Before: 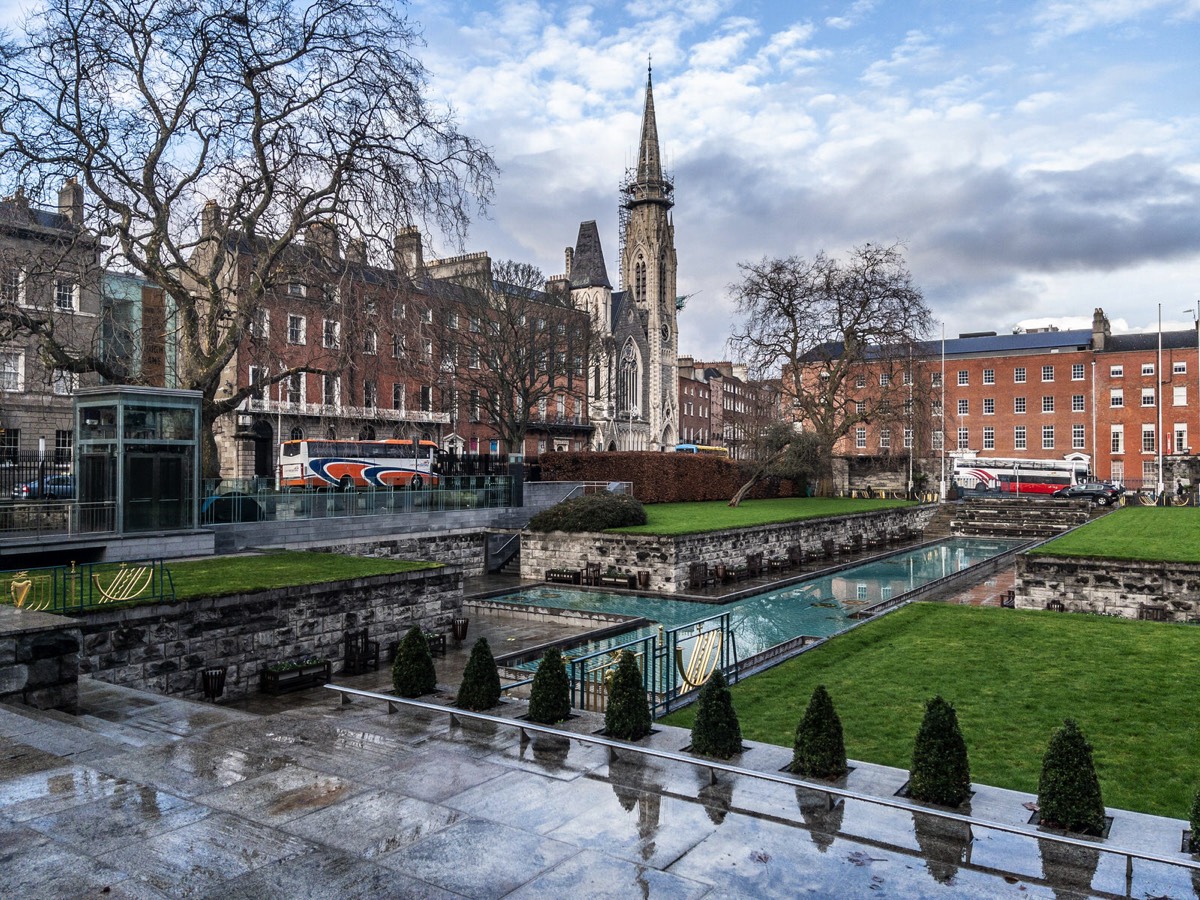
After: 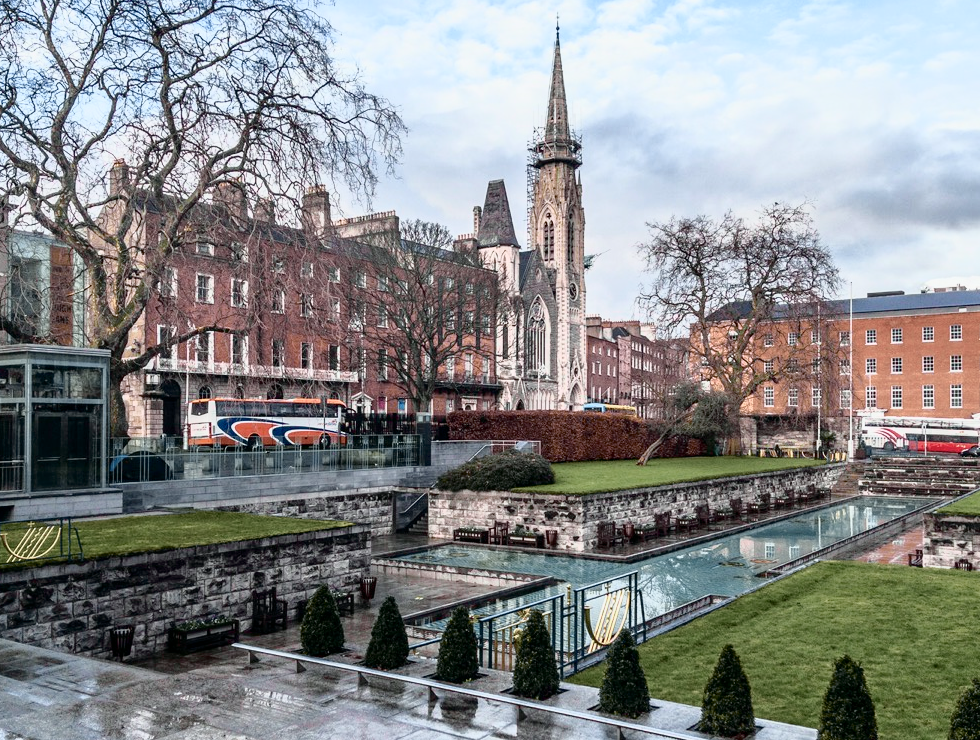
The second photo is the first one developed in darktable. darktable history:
crop and rotate: left 7.668%, top 4.579%, right 10.614%, bottom 13.164%
tone curve: curves: ch0 [(0, 0) (0.105, 0.068) (0.195, 0.162) (0.283, 0.283) (0.384, 0.404) (0.485, 0.531) (0.638, 0.681) (0.795, 0.879) (1, 0.977)]; ch1 [(0, 0) (0.161, 0.092) (0.35, 0.33) (0.379, 0.401) (0.456, 0.469) (0.504, 0.501) (0.512, 0.523) (0.58, 0.597) (0.635, 0.646) (1, 1)]; ch2 [(0, 0) (0.371, 0.362) (0.437, 0.437) (0.5, 0.5) (0.53, 0.523) (0.56, 0.58) (0.622, 0.606) (1, 1)], color space Lab, independent channels, preserve colors none
